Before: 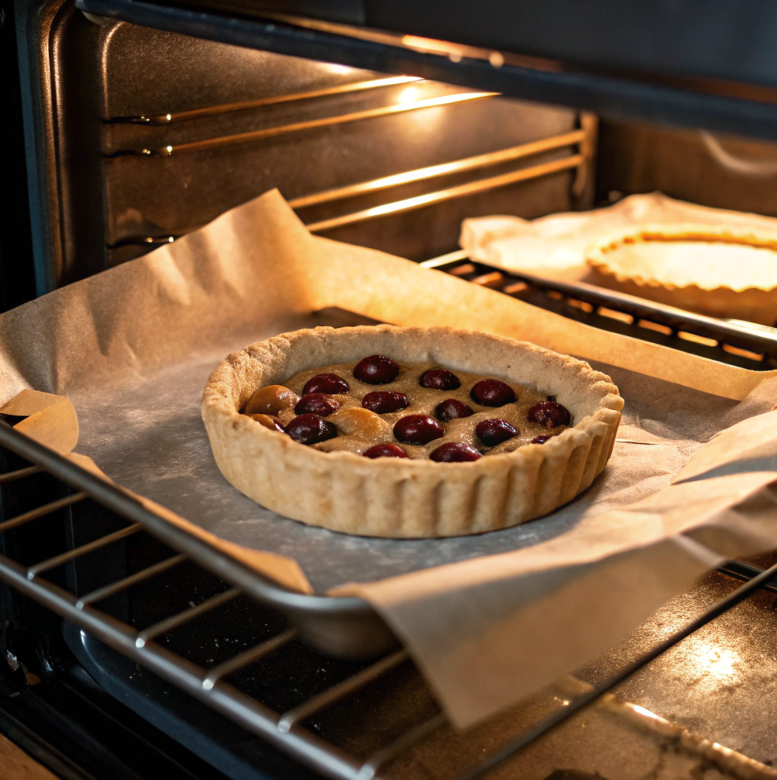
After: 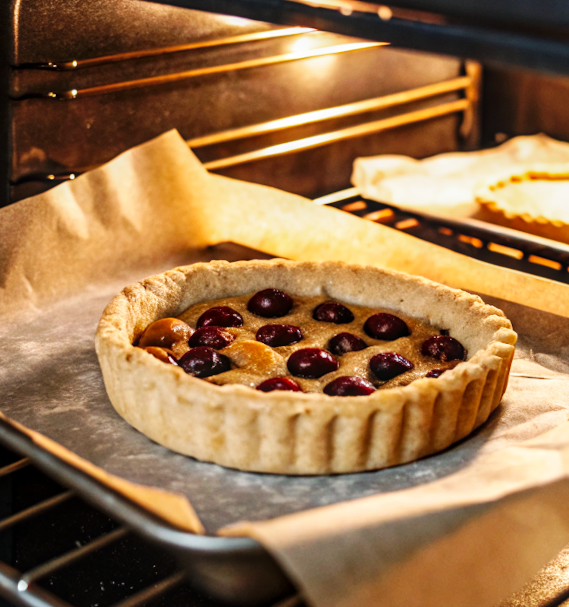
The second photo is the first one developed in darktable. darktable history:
local contrast: on, module defaults
rotate and perspective: rotation 0.215°, lens shift (vertical) -0.139, crop left 0.069, crop right 0.939, crop top 0.002, crop bottom 0.996
crop and rotate: left 10.77%, top 5.1%, right 10.41%, bottom 16.76%
exposure: compensate highlight preservation false
base curve: curves: ch0 [(0, 0) (0.032, 0.025) (0.121, 0.166) (0.206, 0.329) (0.605, 0.79) (1, 1)], preserve colors none
